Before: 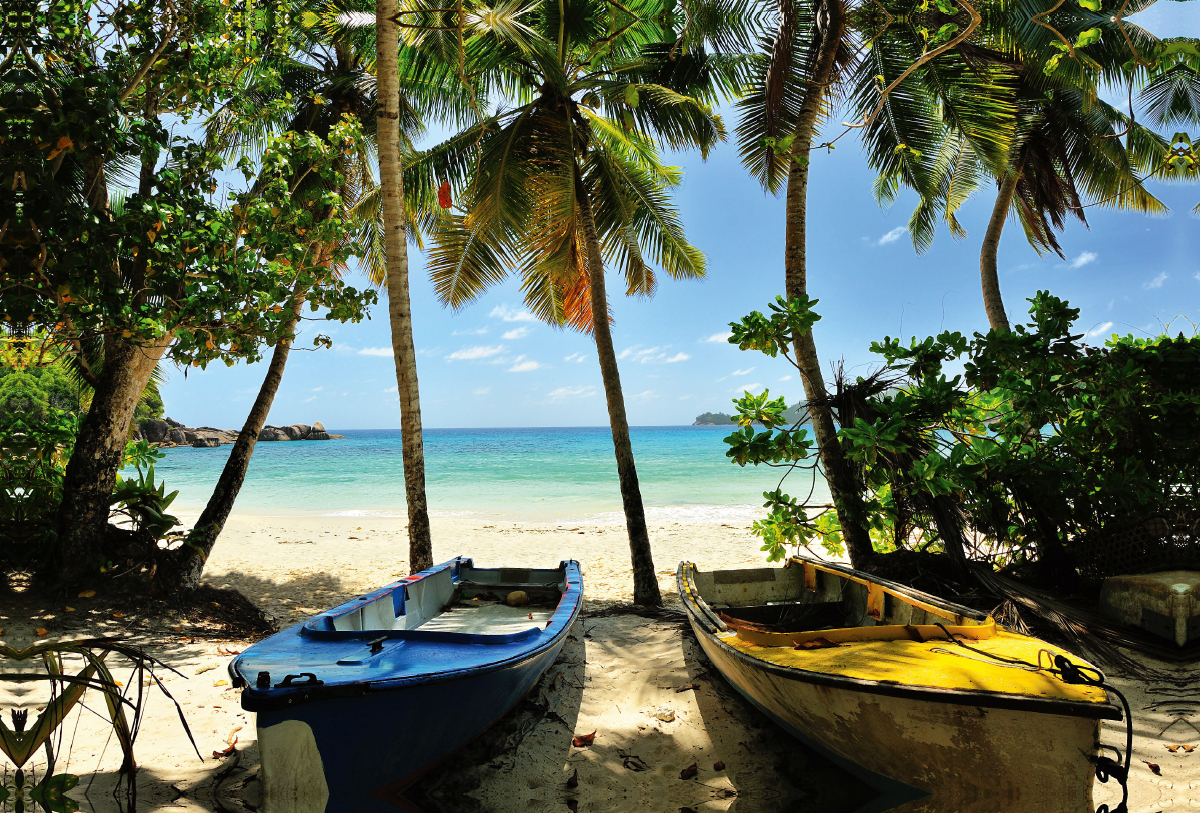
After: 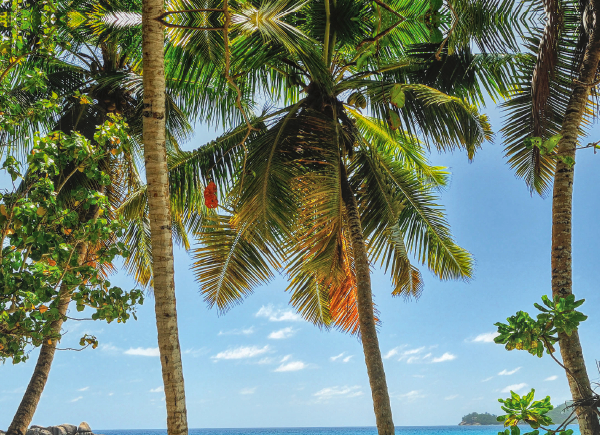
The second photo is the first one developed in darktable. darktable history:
local contrast: highlights 66%, shadows 33%, detail 166%, midtone range 0.2
crop: left 19.556%, right 30.401%, bottom 46.458%
